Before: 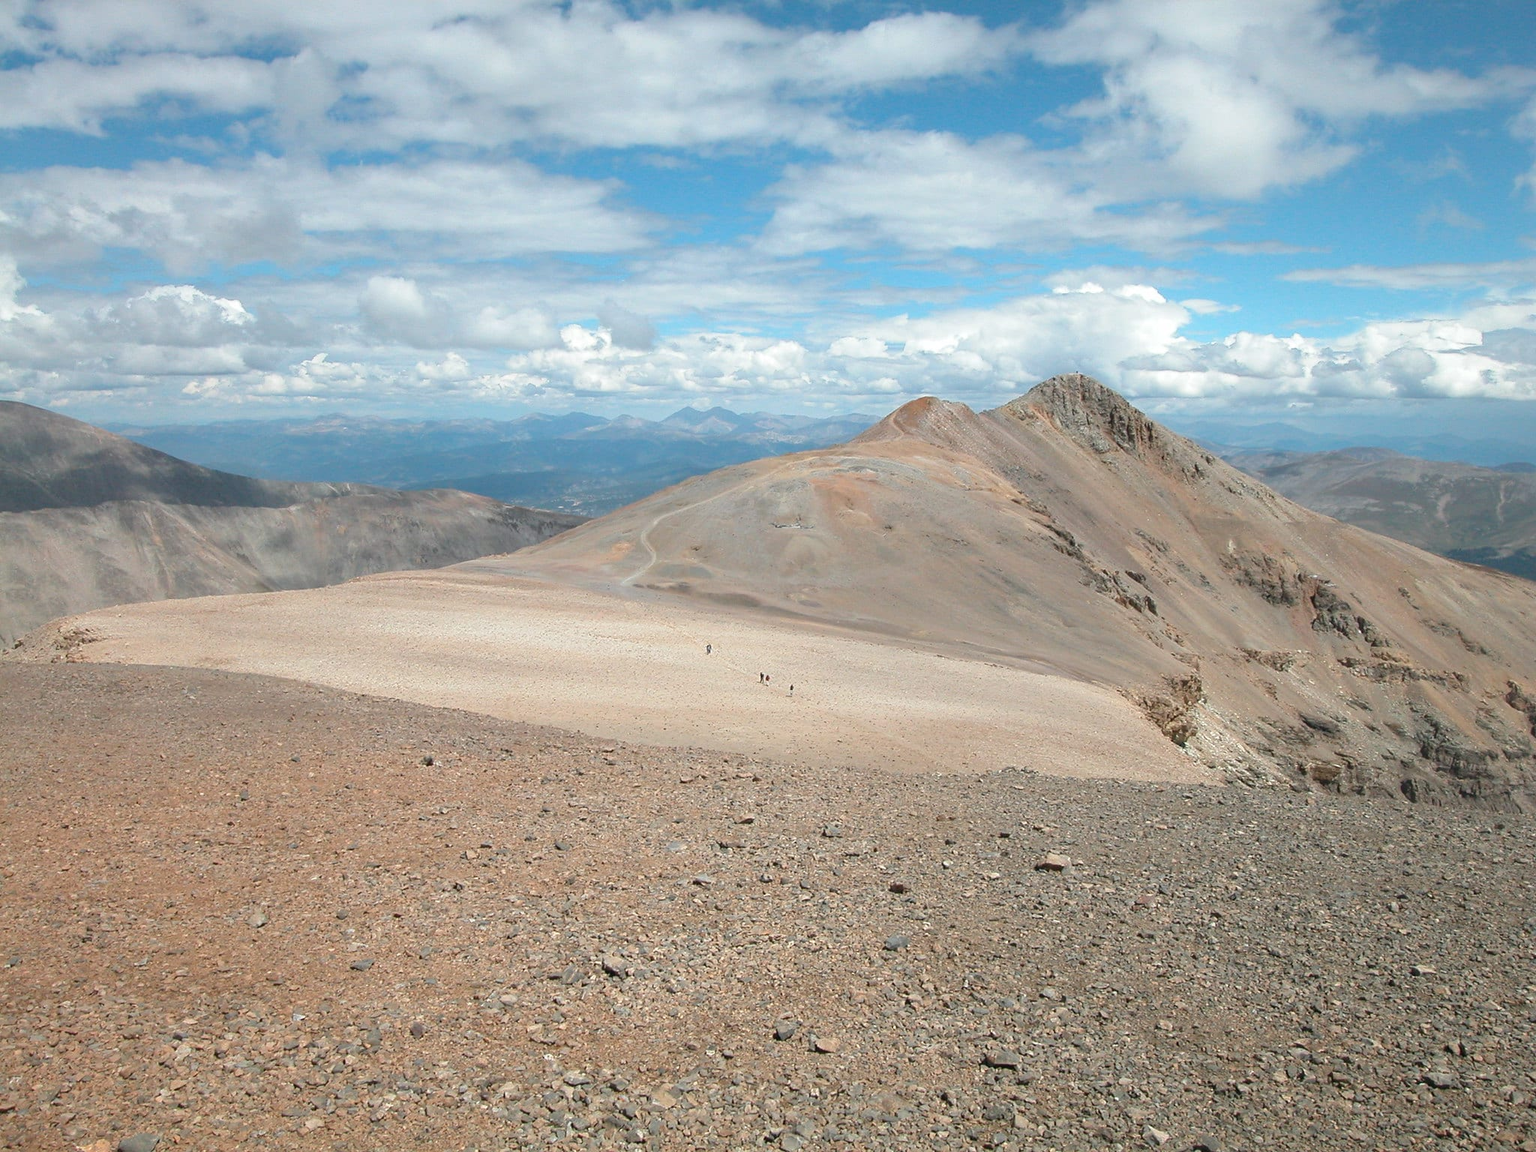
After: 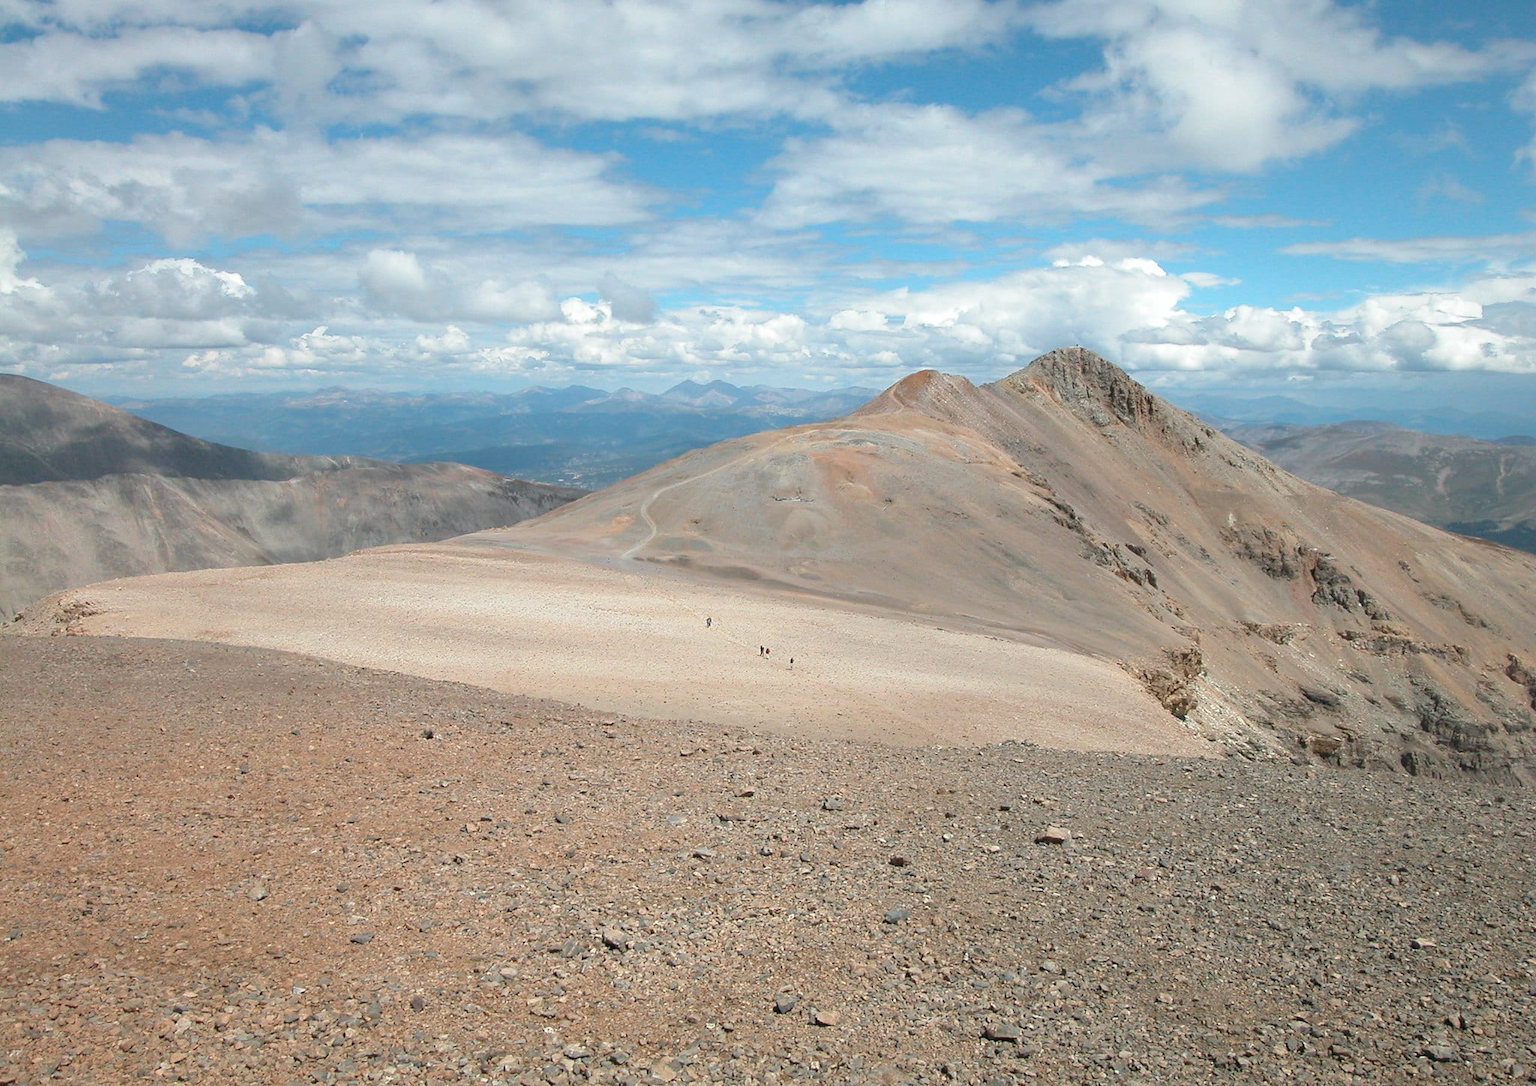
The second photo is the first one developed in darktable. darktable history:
crop and rotate: top 2.406%, bottom 3.258%
